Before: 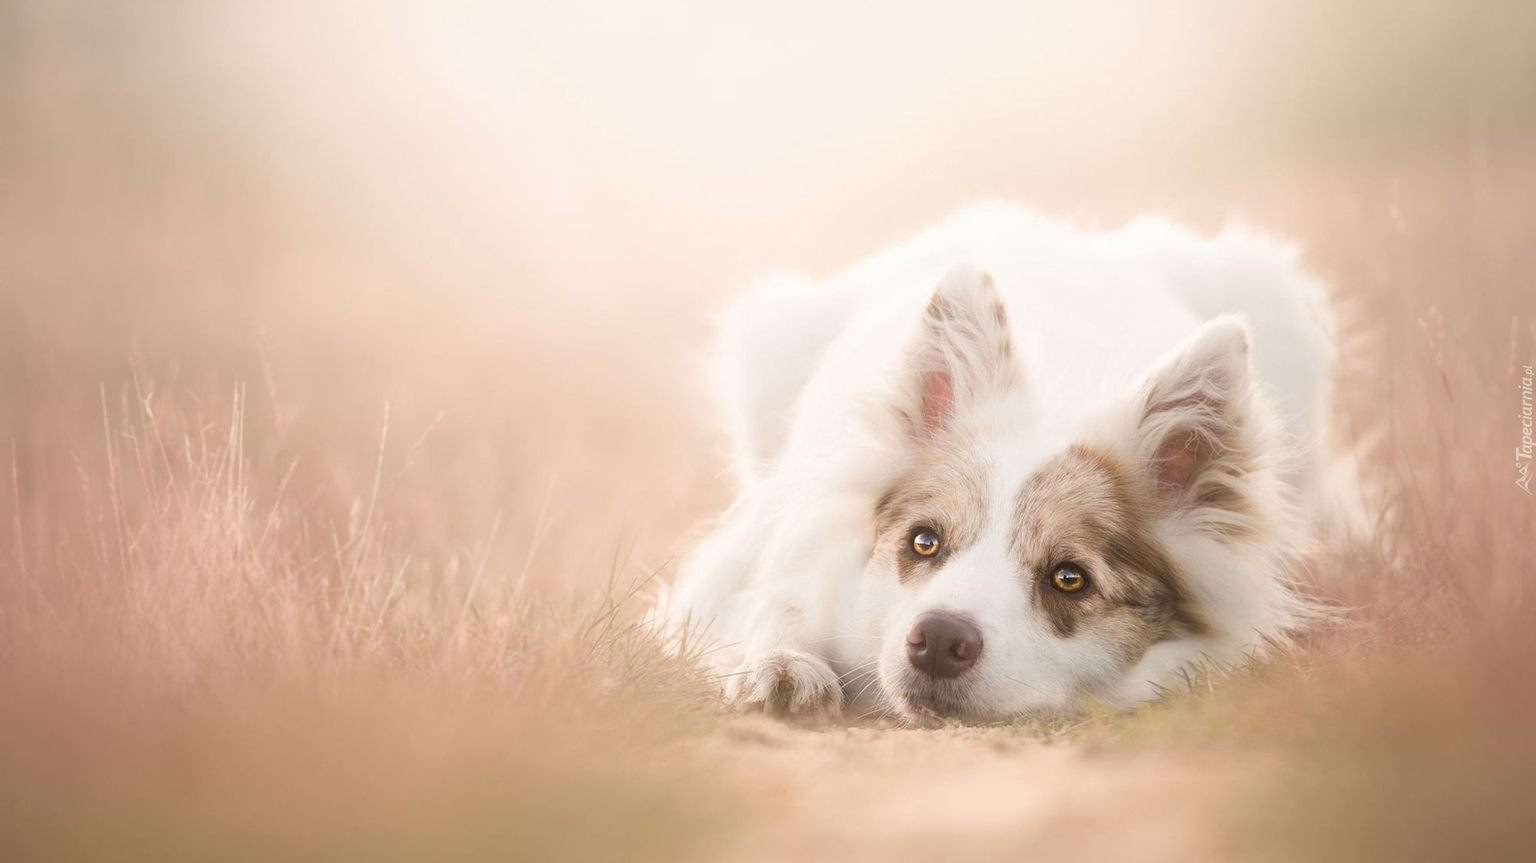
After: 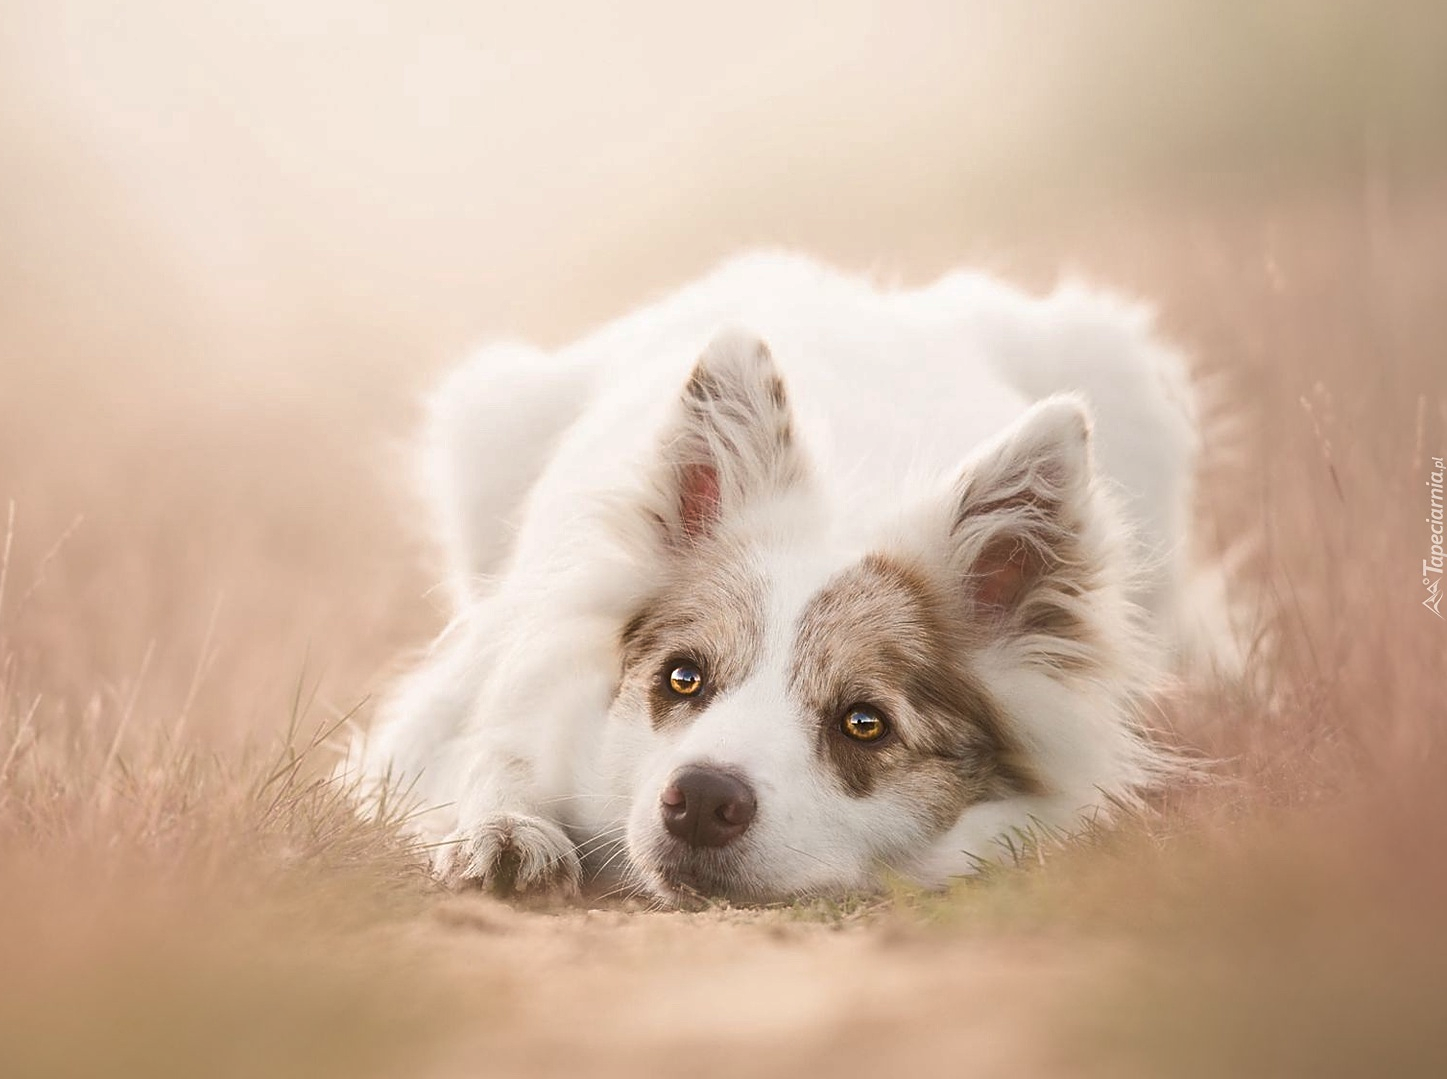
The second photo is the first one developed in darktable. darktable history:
sharpen: on, module defaults
crop and rotate: left 24.6%
shadows and highlights: low approximation 0.01, soften with gaussian
